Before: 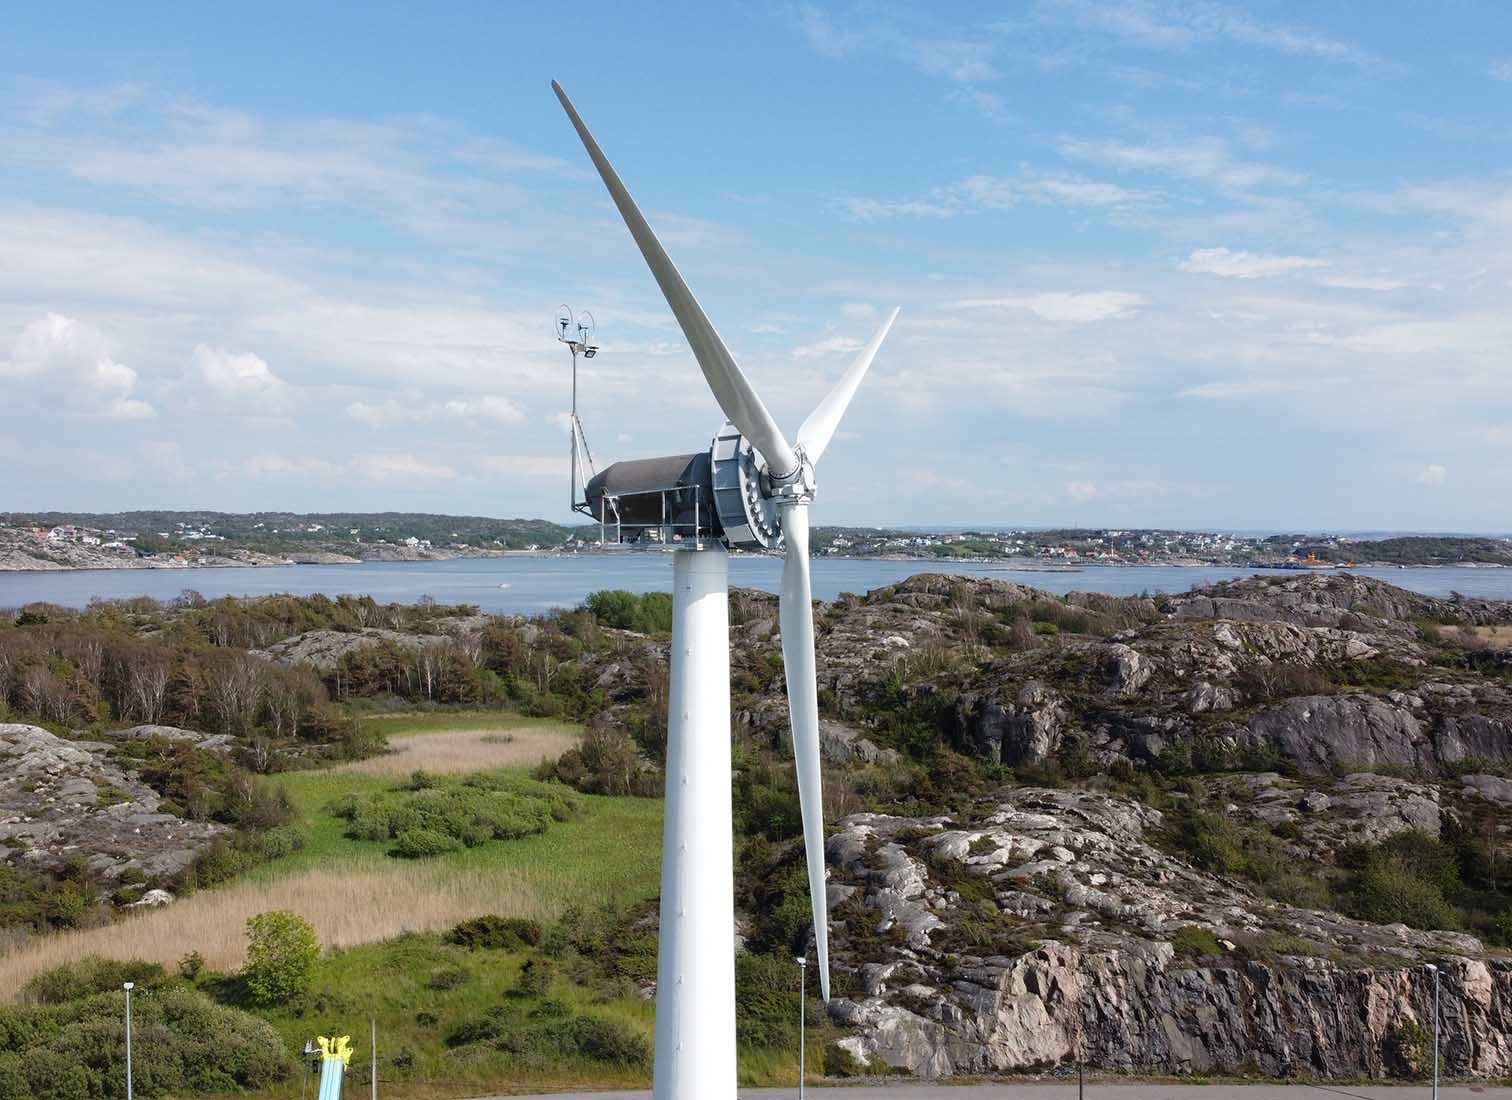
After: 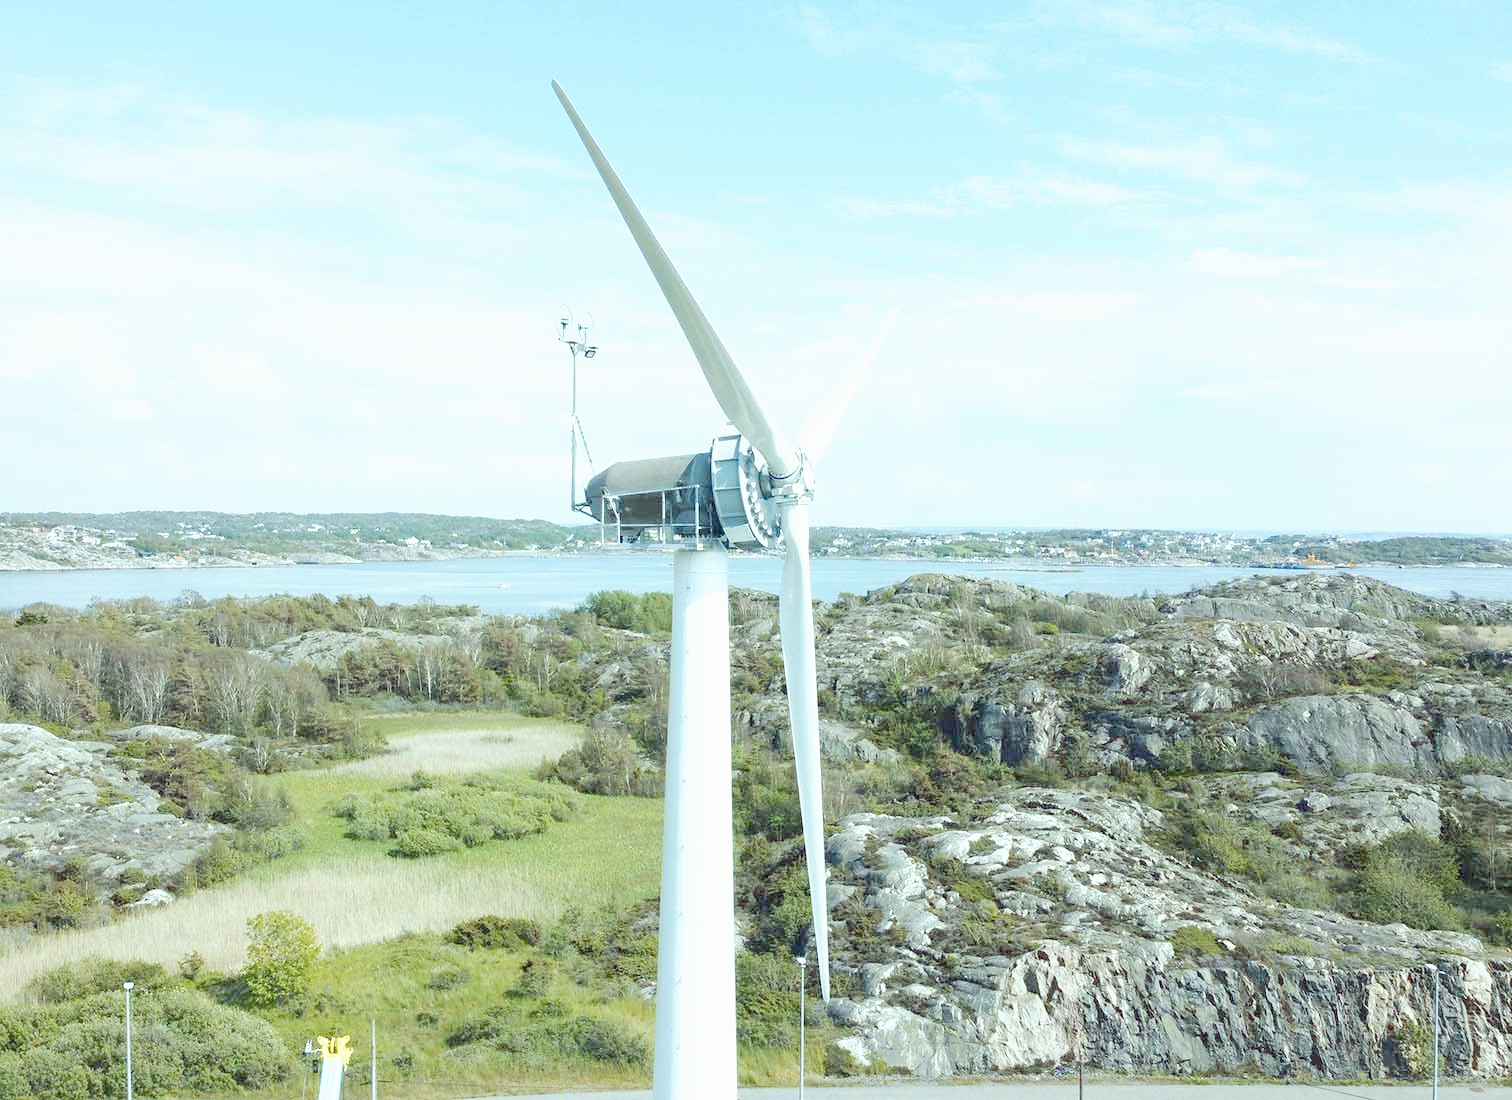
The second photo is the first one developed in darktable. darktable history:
tone curve: curves: ch0 [(0, 0) (0.003, 0.002) (0.011, 0.006) (0.025, 0.014) (0.044, 0.025) (0.069, 0.039) (0.1, 0.056) (0.136, 0.086) (0.177, 0.129) (0.224, 0.183) (0.277, 0.247) (0.335, 0.318) (0.399, 0.395) (0.468, 0.48) (0.543, 0.571) (0.623, 0.668) (0.709, 0.773) (0.801, 0.873) (0.898, 0.978) (1, 1)], preserve colors none
color look up table: target L [88.75, 79.49, 70.22, 64.58, 53.28, 37.92, 198, 92.24, 90.3, 80.45, 77.21, 80.08, 69.63, 69.17, 66.32, 67.28, 60.58, 52.38, 53.86, 50.77, 40.99, 32.59, 85.88, 80.53, 74.85, 56.36, 52.94, 53.18, 53.87, 48.37, 36.24, 28.39, 24.22, 25.65, 20.87, 17.65, 13.76, 11.87, 11.16, 81.63, 81.75, 81.31, 81.29, 81.2, 81.33, 71.95, 64.86, 53.53, 48.06], target a [-7.459, -8.62, -22.85, -46.88, -43.62, -16.36, 0, -0.001, -7.68, 2.492, 1.931, -3.613, 24.86, 14.49, 6.365, -8.334, 25.89, 36.74, 33.84, 33.68, 34.46, 10.05, -7.087, -7.662, -8.146, -0.905, 30.72, 17.56, -4.543, -7.211, 13.63, -1.63, 15.71, 23.69, -0.086, 1.487, 2.067, 2.075, 2.578, -8.616, -12.65, -9.633, -8.264, -10.99, -9.385, -32.11, -26.72, -18, -10.96], target b [-1.29, 0.169, 57.87, 32.63, 34.81, 22.01, 0.001, 0.005, -1.771, 73.17, 70.37, -0.786, 60.73, 64.09, 13.69, 1.127, 55.3, 27.68, -6.292, 17.38, 26.86, 12.93, -1.492, -1.145, 0.306, -27.13, -17.64, -34.06, -53.23, -1.349, -58.57, -4.961, -22.85, -58.74, -3.164, -5.308, -5.255, -3.384, -3.868, -1.503, -4.23, -3.173, -3.273, -2.686, -6.059, -1.133, -29.79, -31.89, -27.73], num patches 49
